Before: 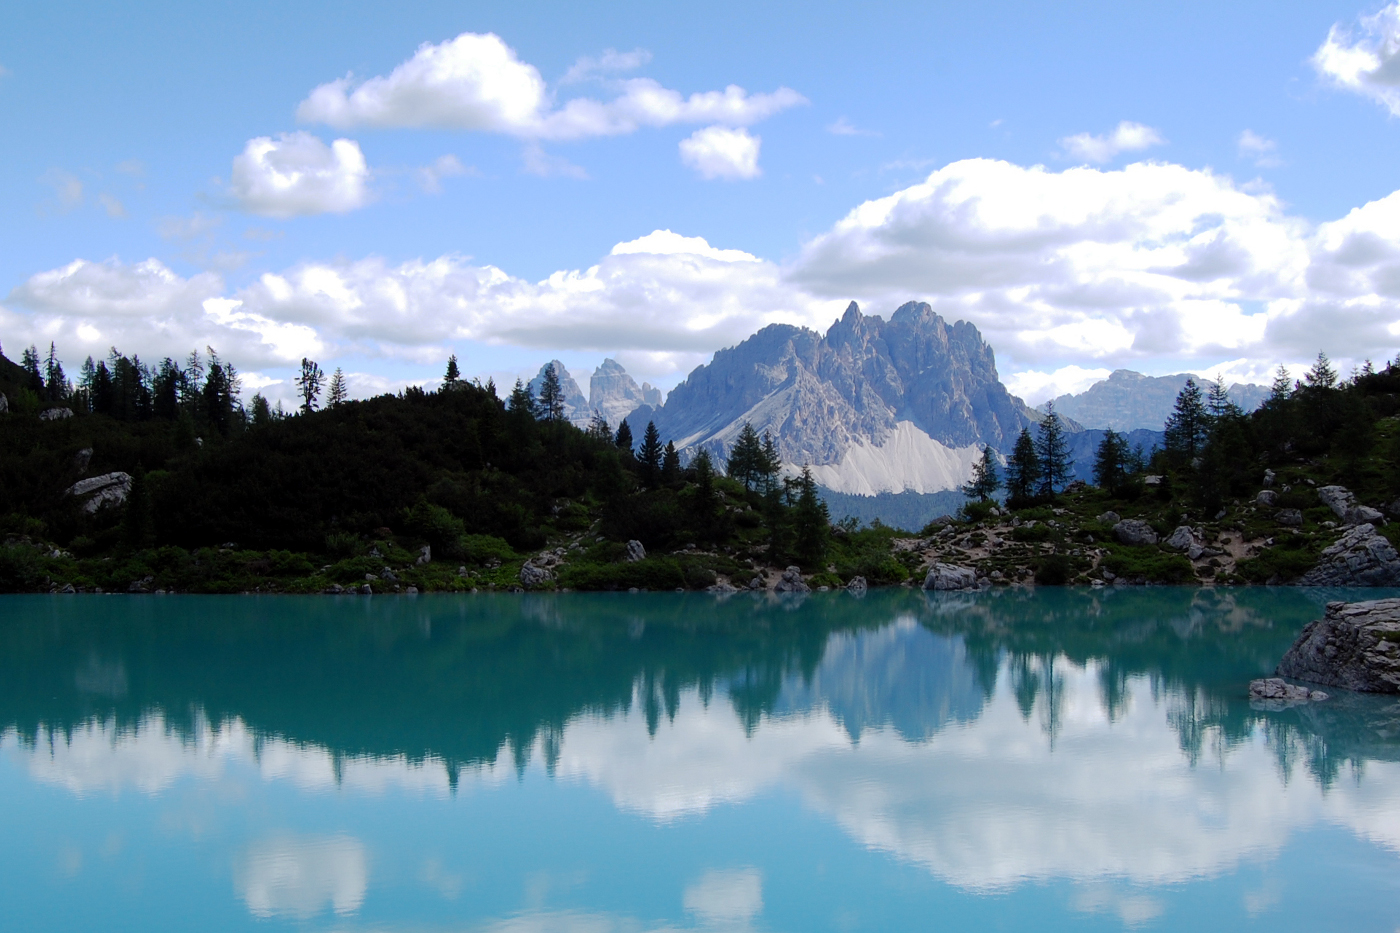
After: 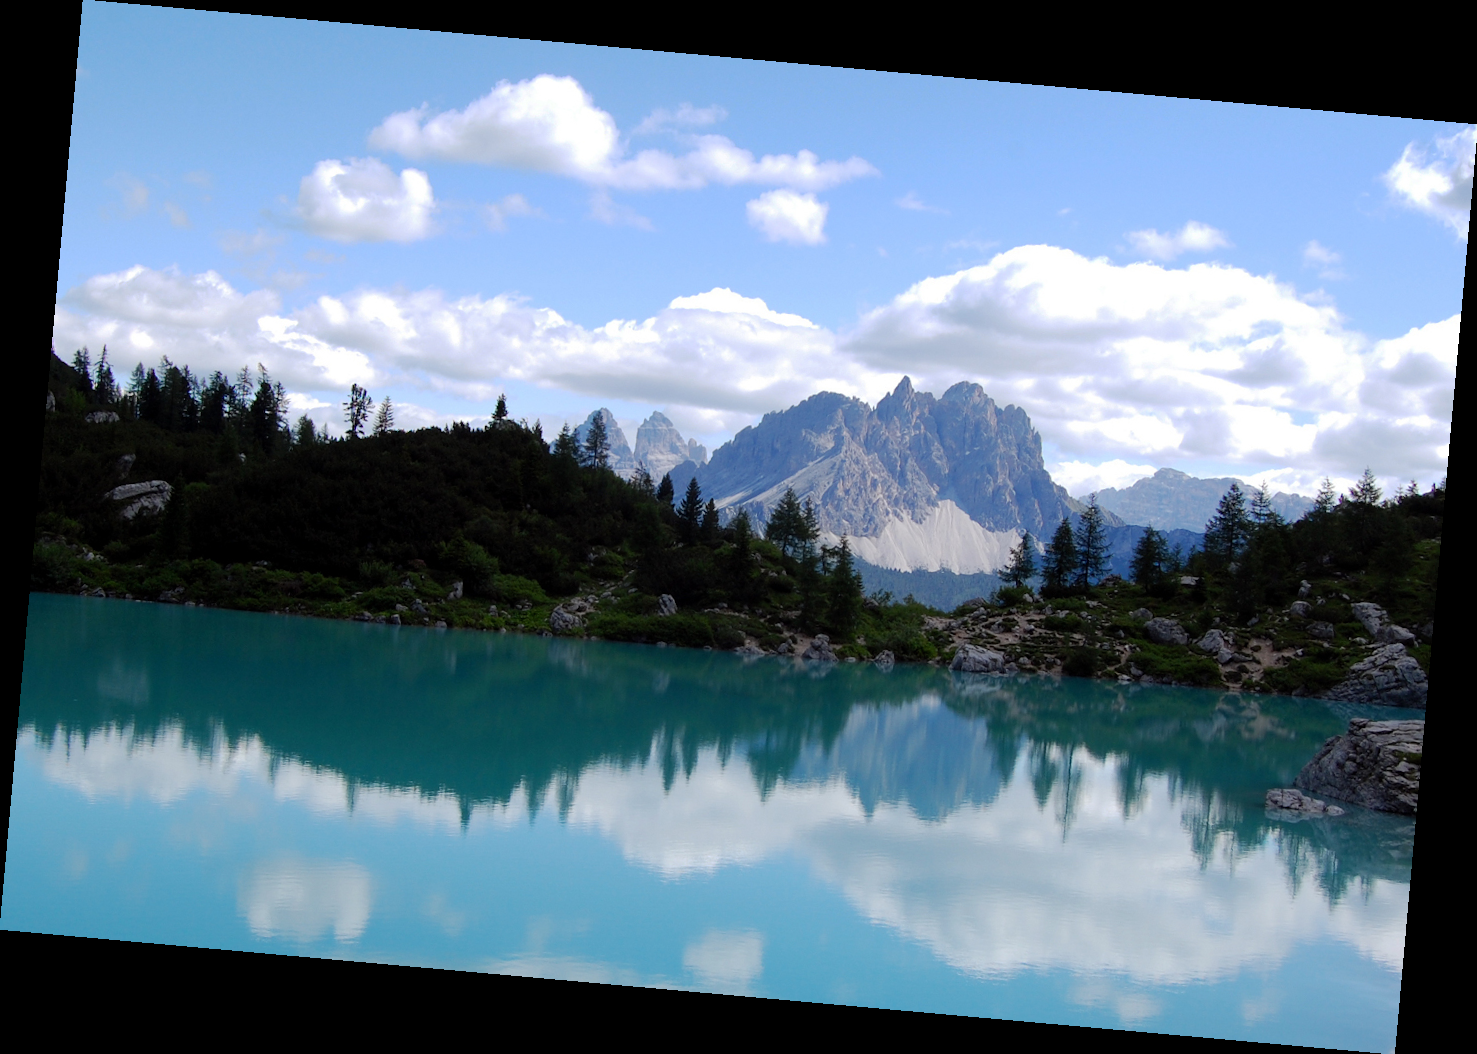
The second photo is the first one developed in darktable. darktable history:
rotate and perspective: rotation 5.12°, automatic cropping off
